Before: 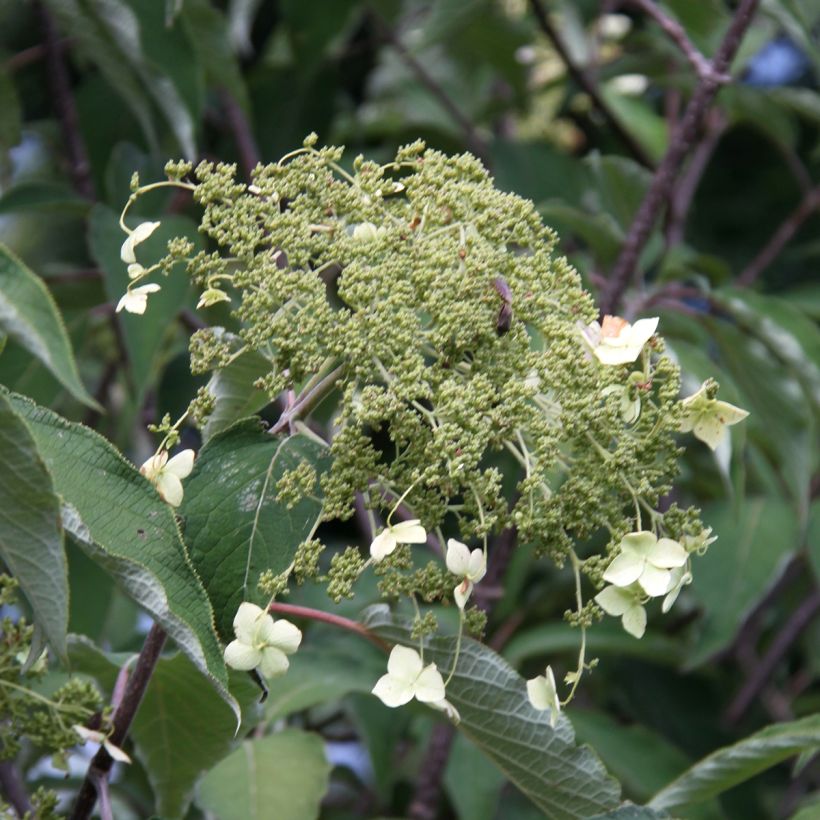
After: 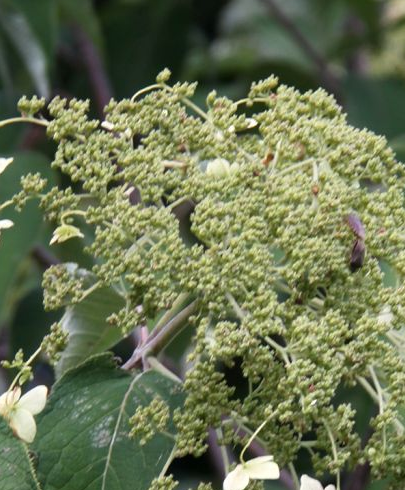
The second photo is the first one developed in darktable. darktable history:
crop: left 17.942%, top 7.822%, right 32.547%, bottom 32.351%
